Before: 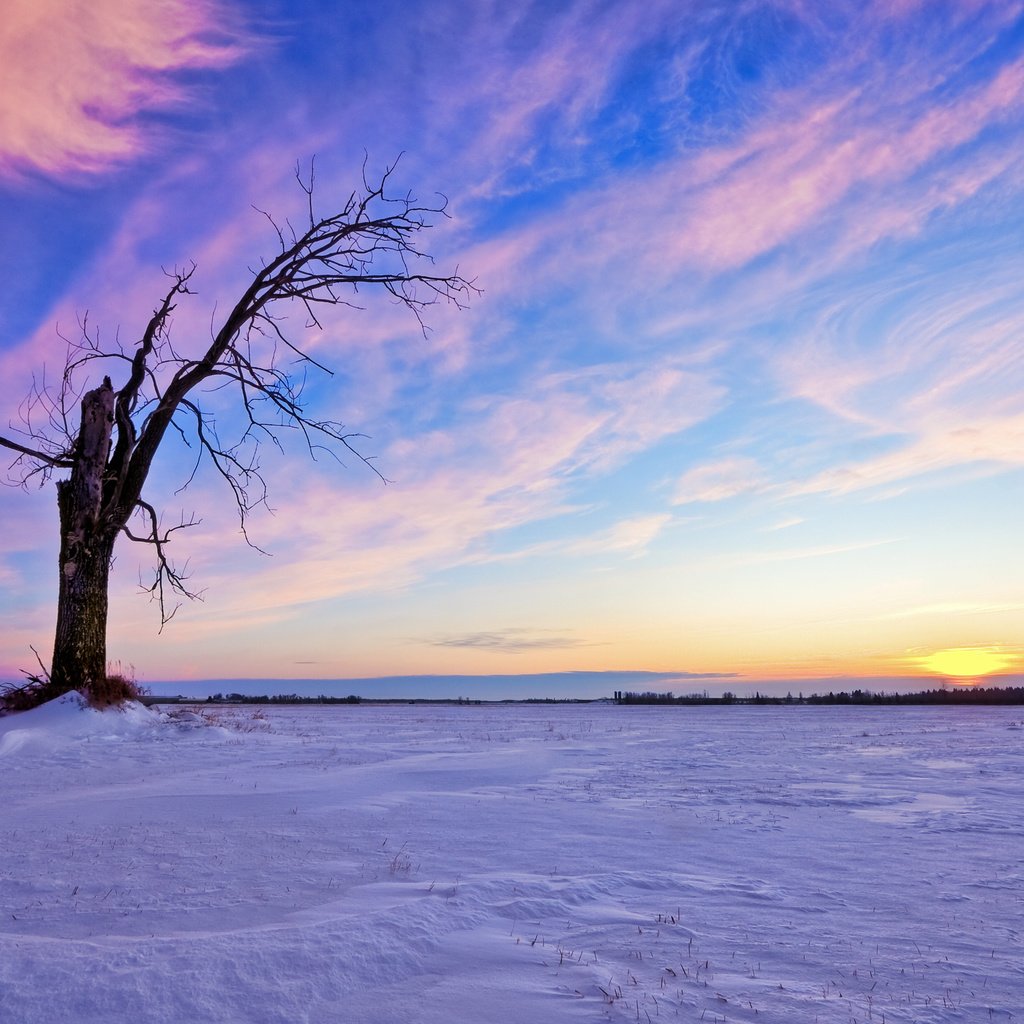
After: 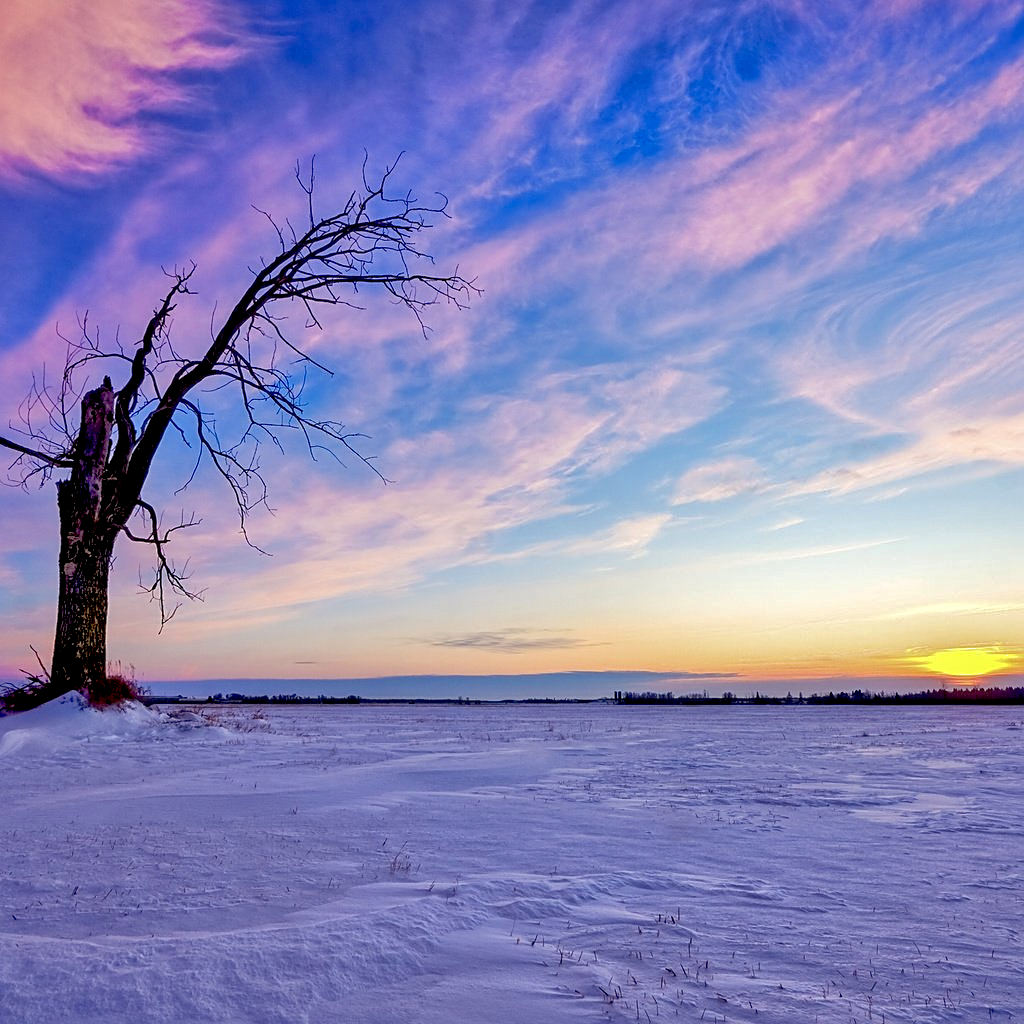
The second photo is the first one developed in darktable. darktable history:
exposure: black level correction 0.017, exposure -0.006 EV, compensate exposure bias true, compensate highlight preservation false
sharpen: amount 0.489
shadows and highlights: highlights color adjustment 52.97%
local contrast: on, module defaults
